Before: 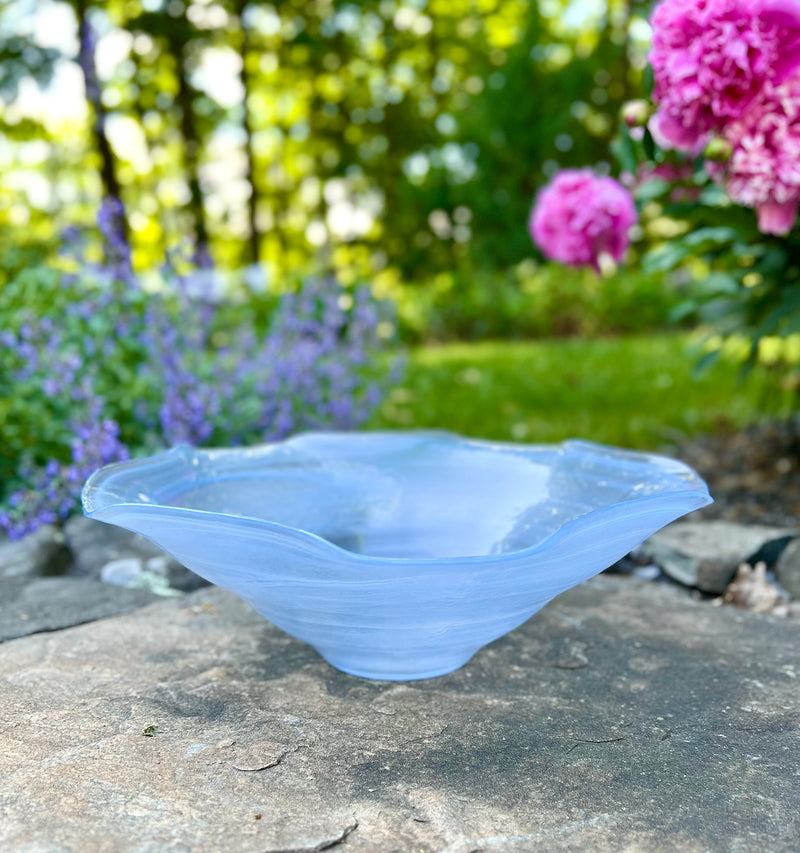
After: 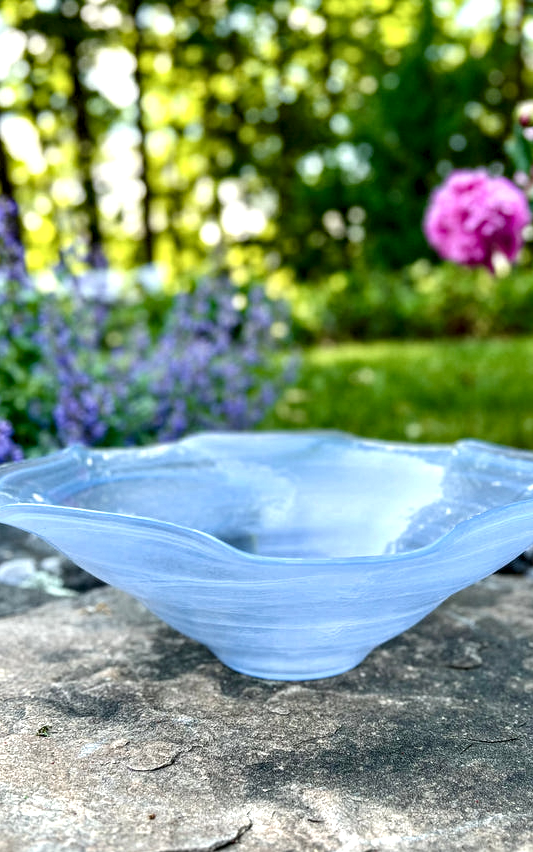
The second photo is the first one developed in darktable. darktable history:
crop and rotate: left 13.409%, right 19.924%
local contrast: highlights 19%, detail 186%
